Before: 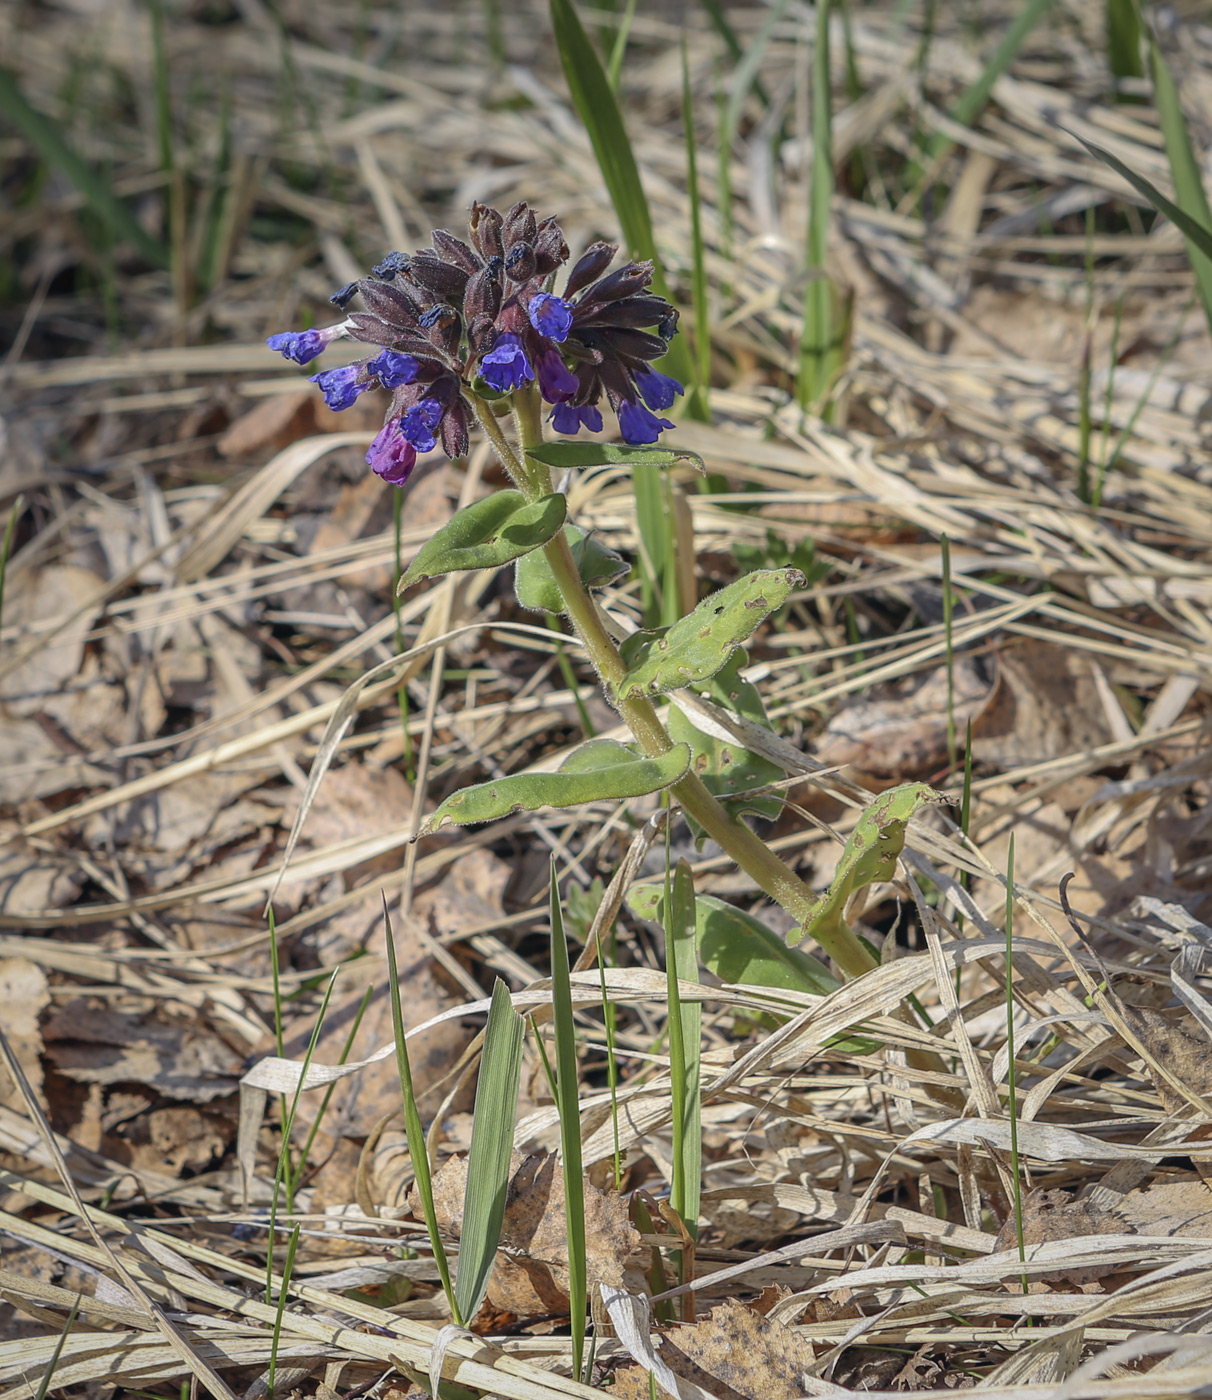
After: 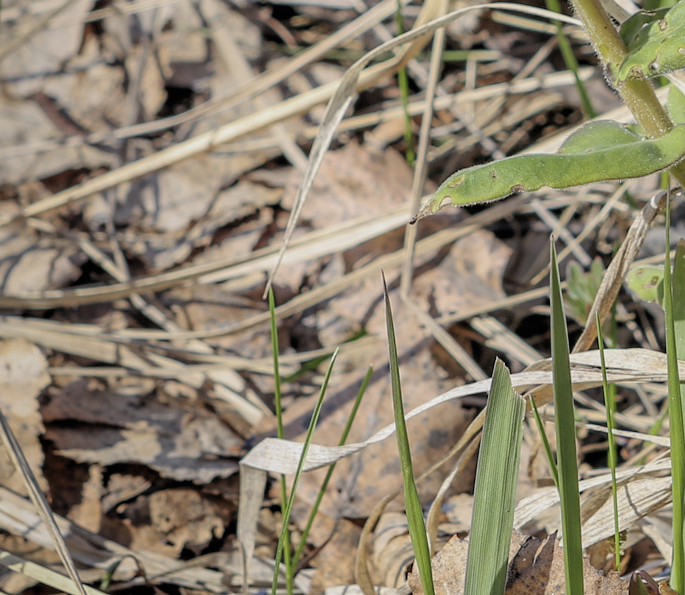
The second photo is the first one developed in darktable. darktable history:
tone equalizer: edges refinement/feathering 500, mask exposure compensation -1.57 EV, preserve details no
exposure: exposure 0.128 EV, compensate highlight preservation false
crop: top 44.284%, right 43.466%, bottom 13.155%
filmic rgb: black relative exposure -5.71 EV, white relative exposure 3.4 EV, threshold 3.03 EV, hardness 3.69, enable highlight reconstruction true
